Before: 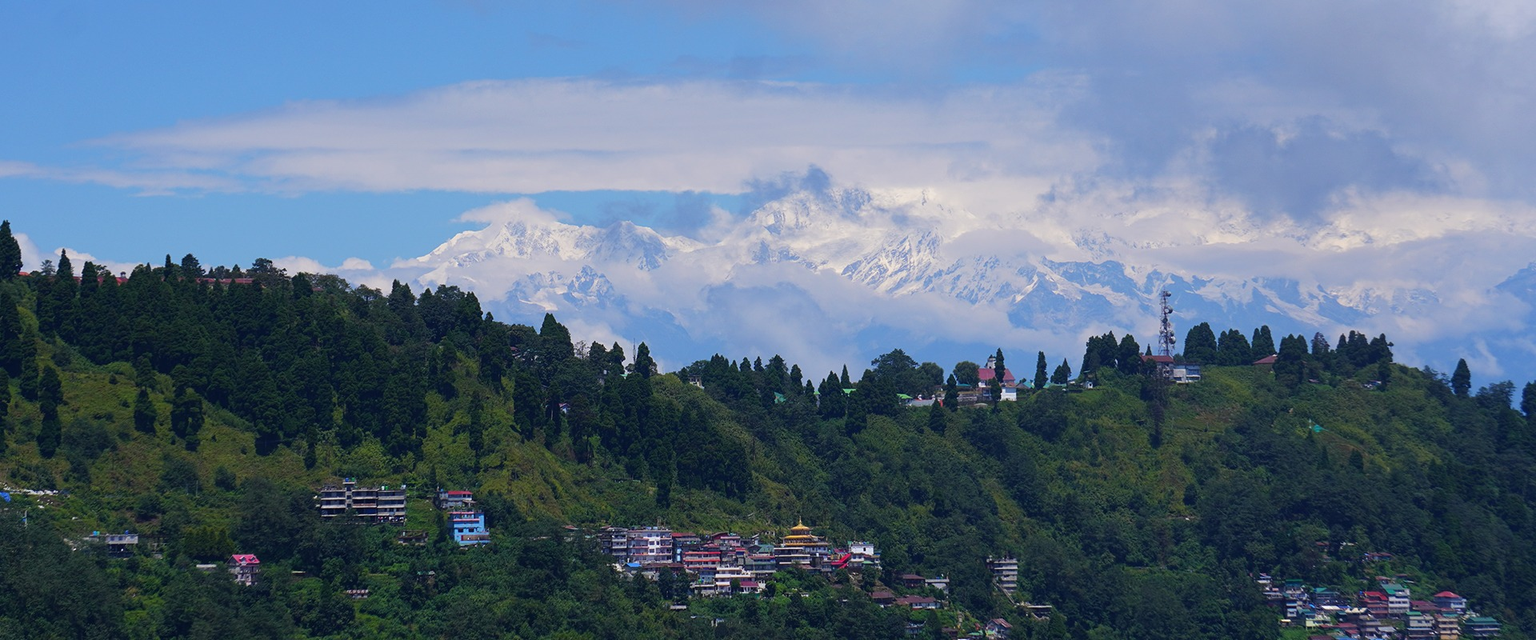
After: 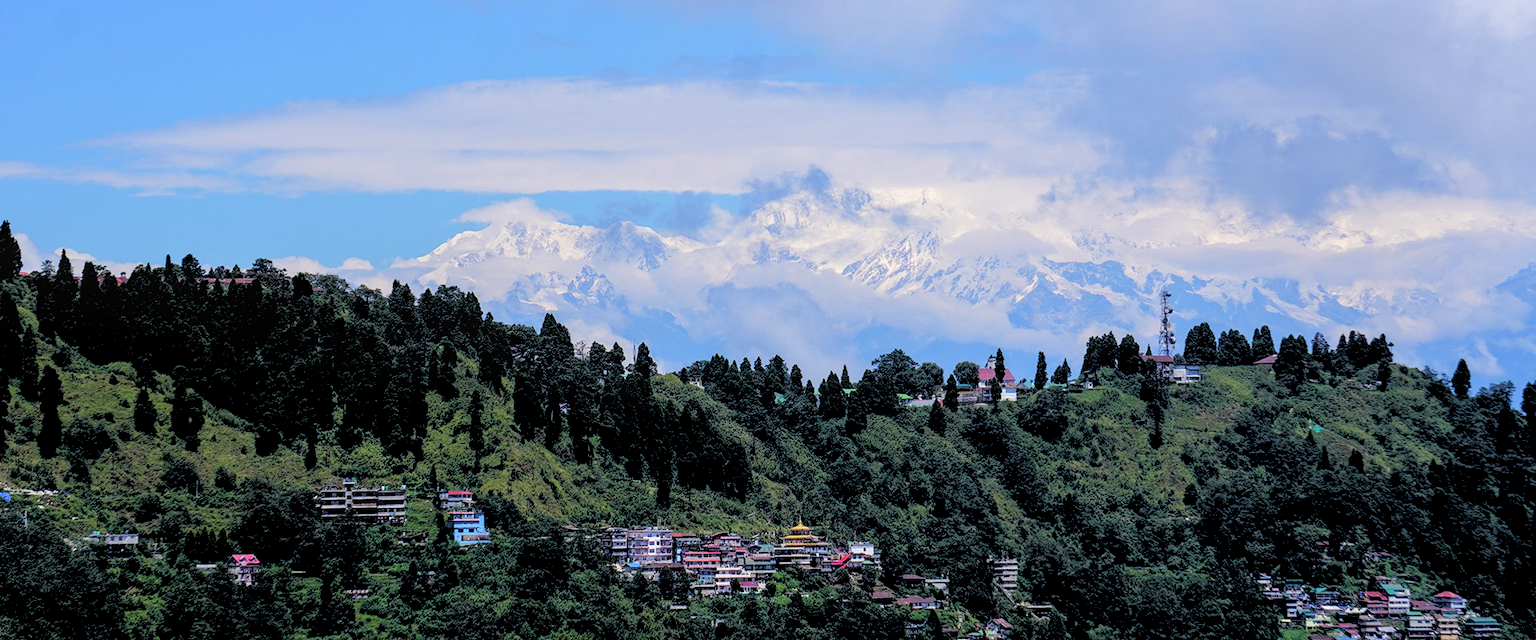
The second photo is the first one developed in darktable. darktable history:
local contrast: detail 130%
rgb levels: levels [[0.027, 0.429, 0.996], [0, 0.5, 1], [0, 0.5, 1]]
